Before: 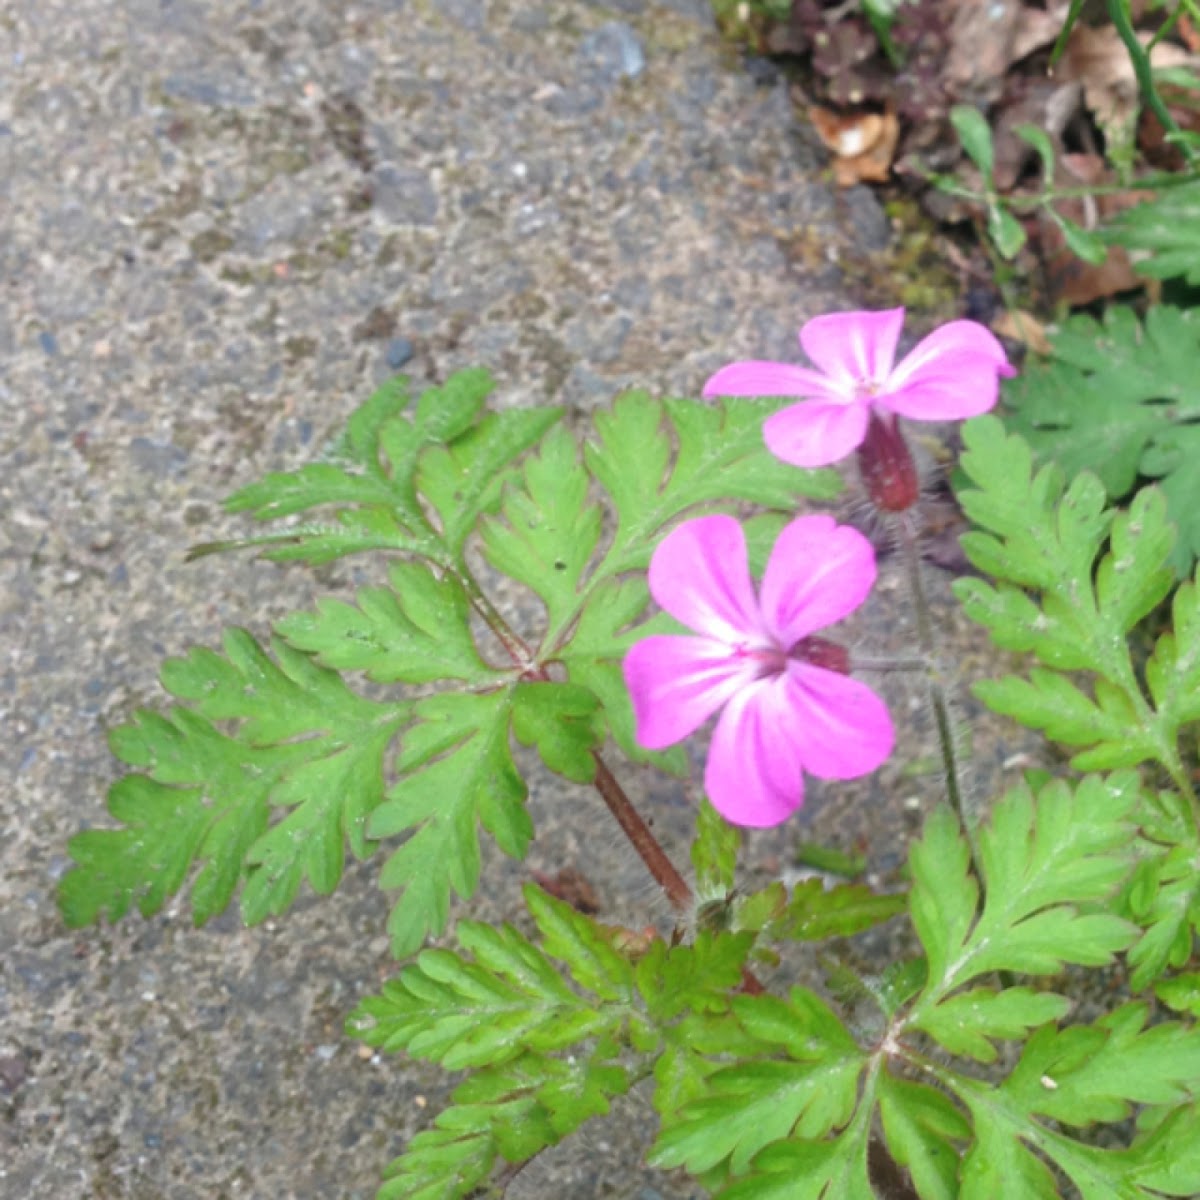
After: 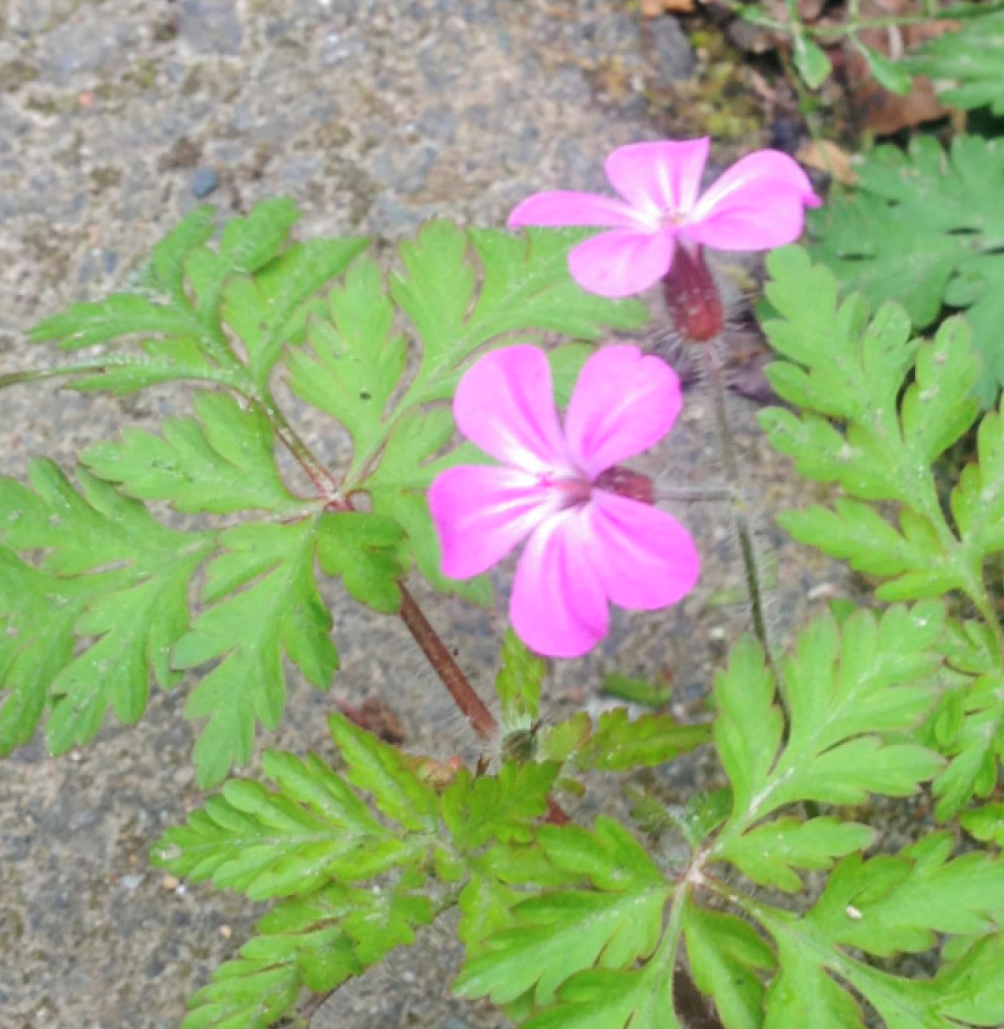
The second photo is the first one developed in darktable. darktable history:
crop: left 16.315%, top 14.246%
base curve: curves: ch0 [(0, 0) (0.262, 0.32) (0.722, 0.705) (1, 1)]
